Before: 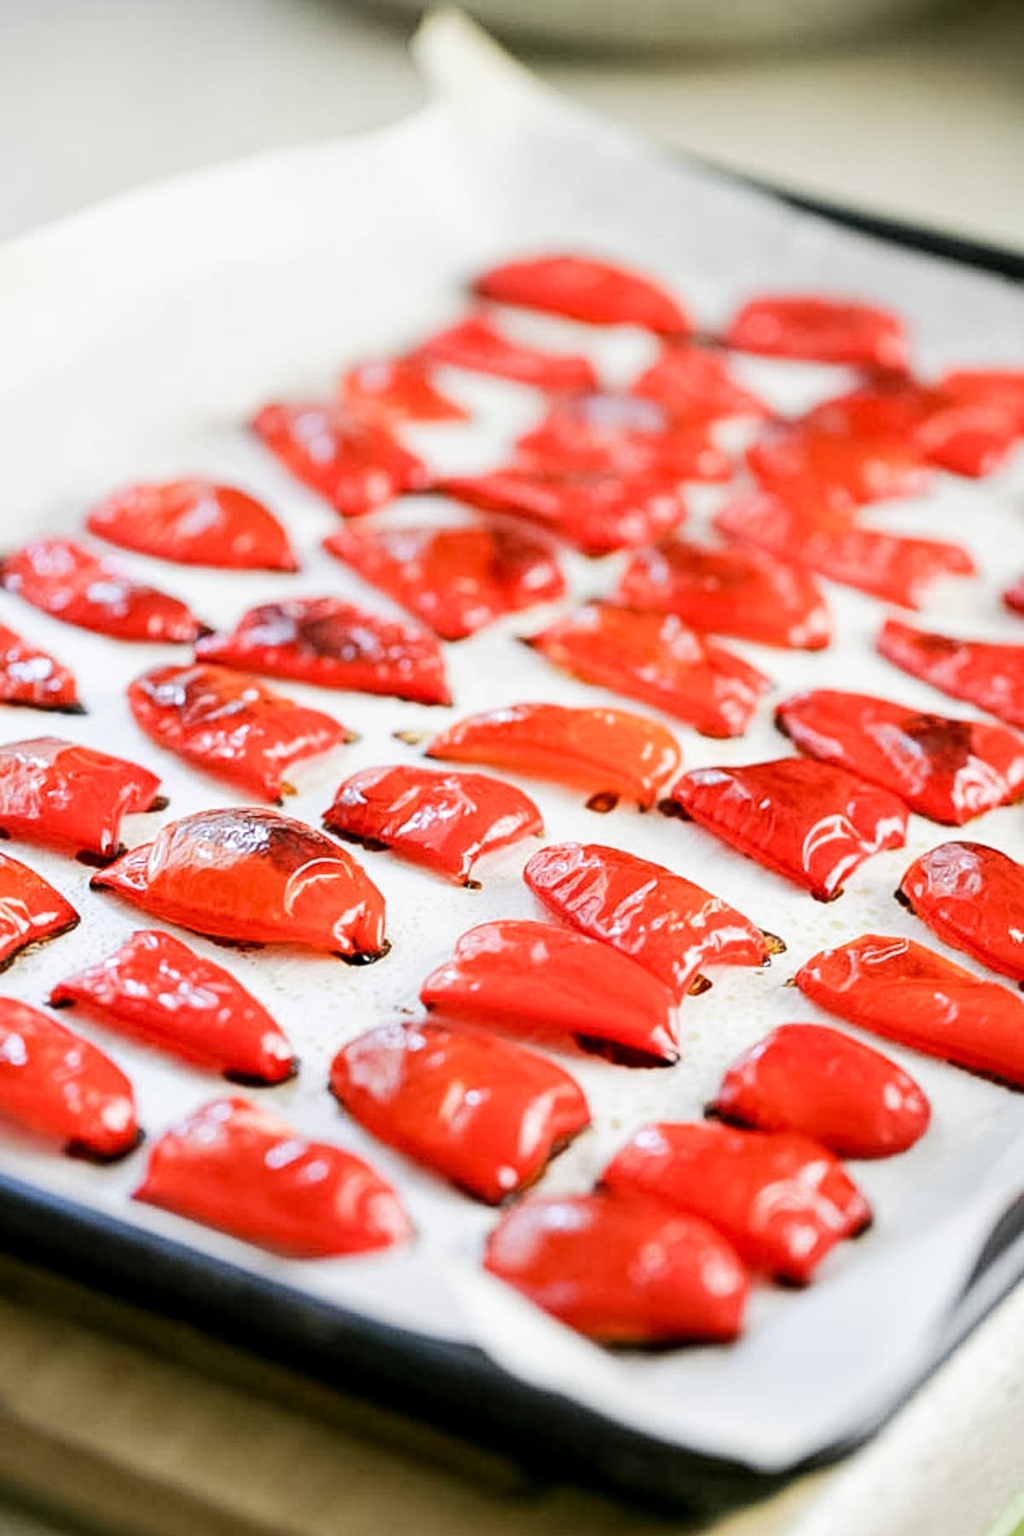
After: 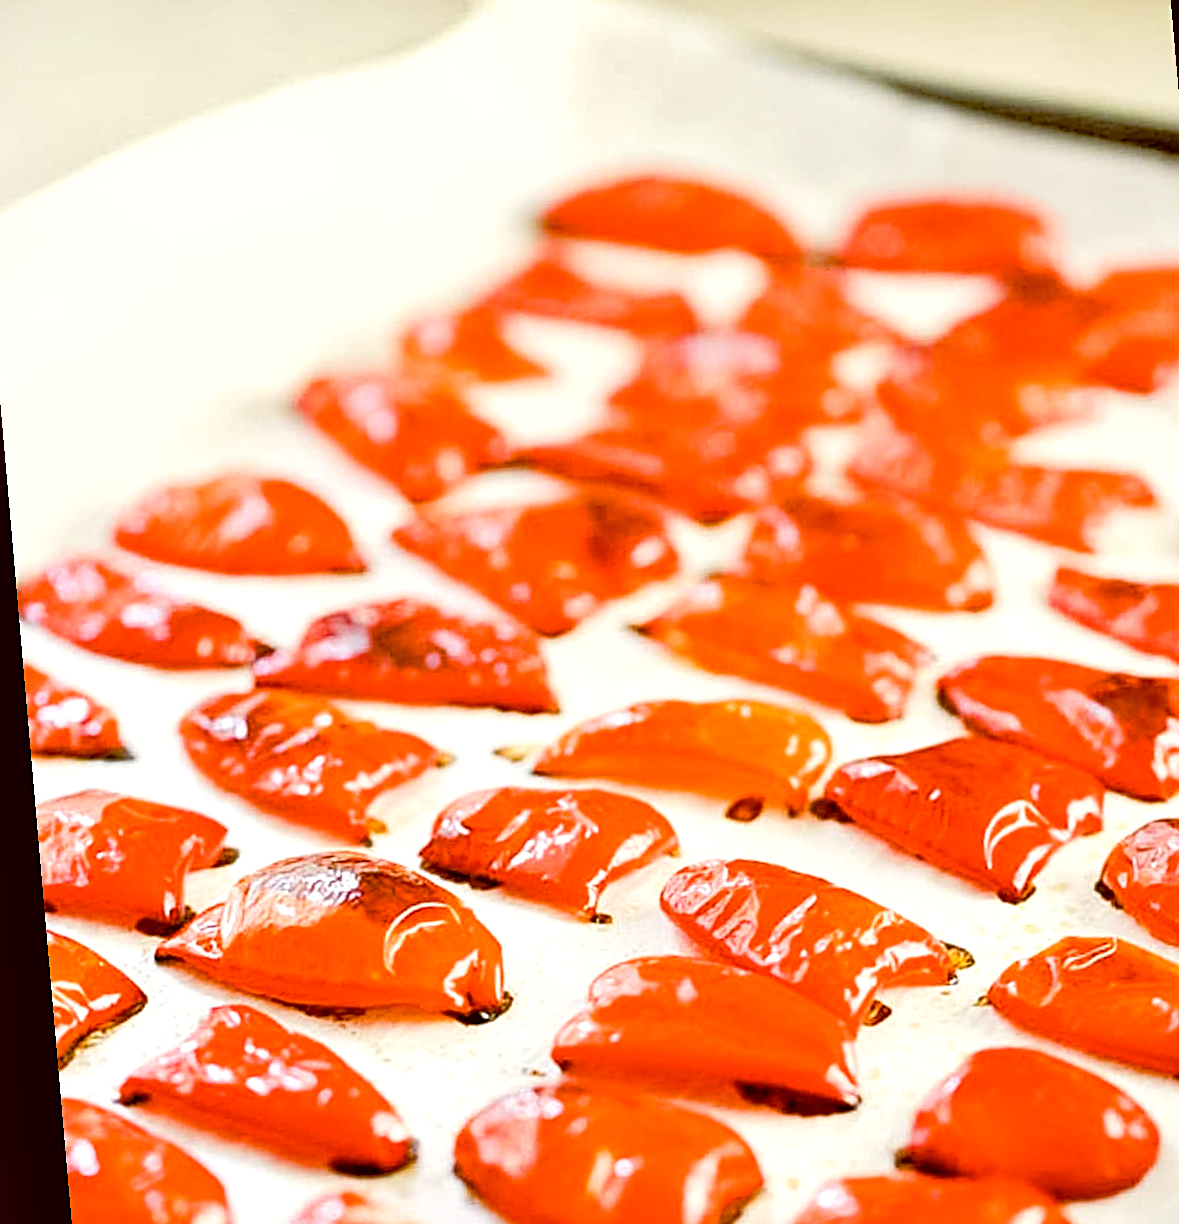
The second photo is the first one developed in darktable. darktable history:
rotate and perspective: rotation -4.98°, automatic cropping off
sharpen: on, module defaults
crop: left 3.015%, top 8.969%, right 9.647%, bottom 26.457%
color balance rgb: perceptual saturation grading › global saturation 20%, perceptual saturation grading › highlights 2.68%, perceptual saturation grading › shadows 50%
white balance: red 1.029, blue 0.92
shadows and highlights: radius 44.78, white point adjustment 6.64, compress 79.65%, highlights color adjustment 78.42%, soften with gaussian
color balance: lift [1, 1.011, 0.999, 0.989], gamma [1.109, 1.045, 1.039, 0.955], gain [0.917, 0.936, 0.952, 1.064], contrast 2.32%, contrast fulcrum 19%, output saturation 101%
tone equalizer: -7 EV 0.15 EV, -6 EV 0.6 EV, -5 EV 1.15 EV, -4 EV 1.33 EV, -3 EV 1.15 EV, -2 EV 0.6 EV, -1 EV 0.15 EV, mask exposure compensation -0.5 EV
